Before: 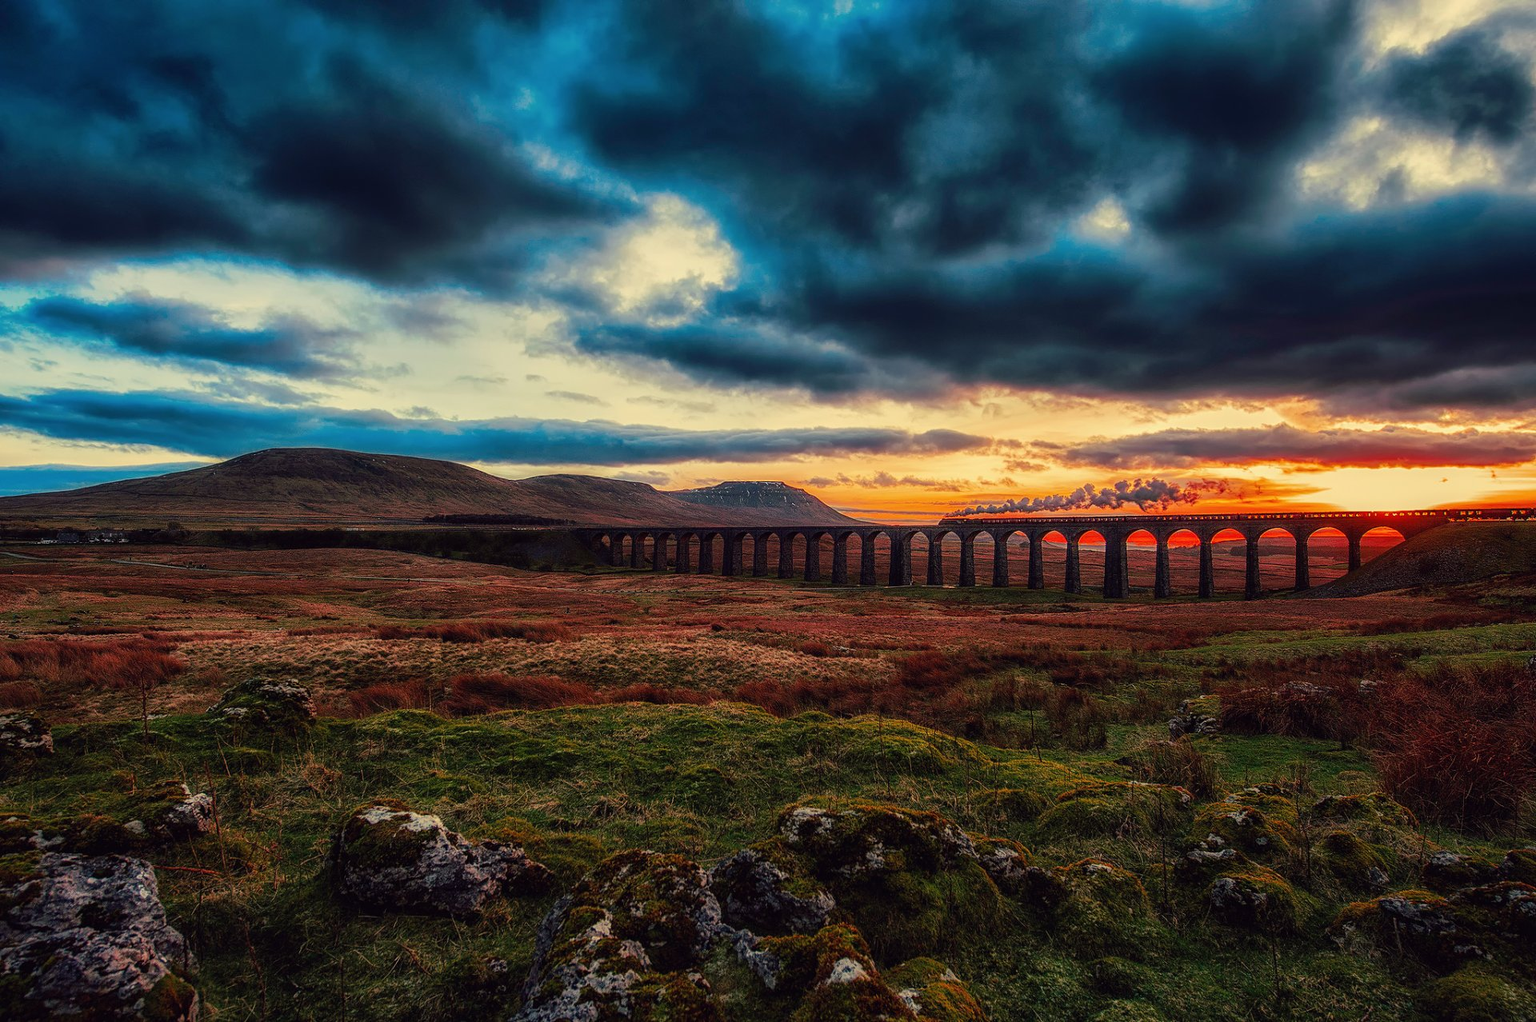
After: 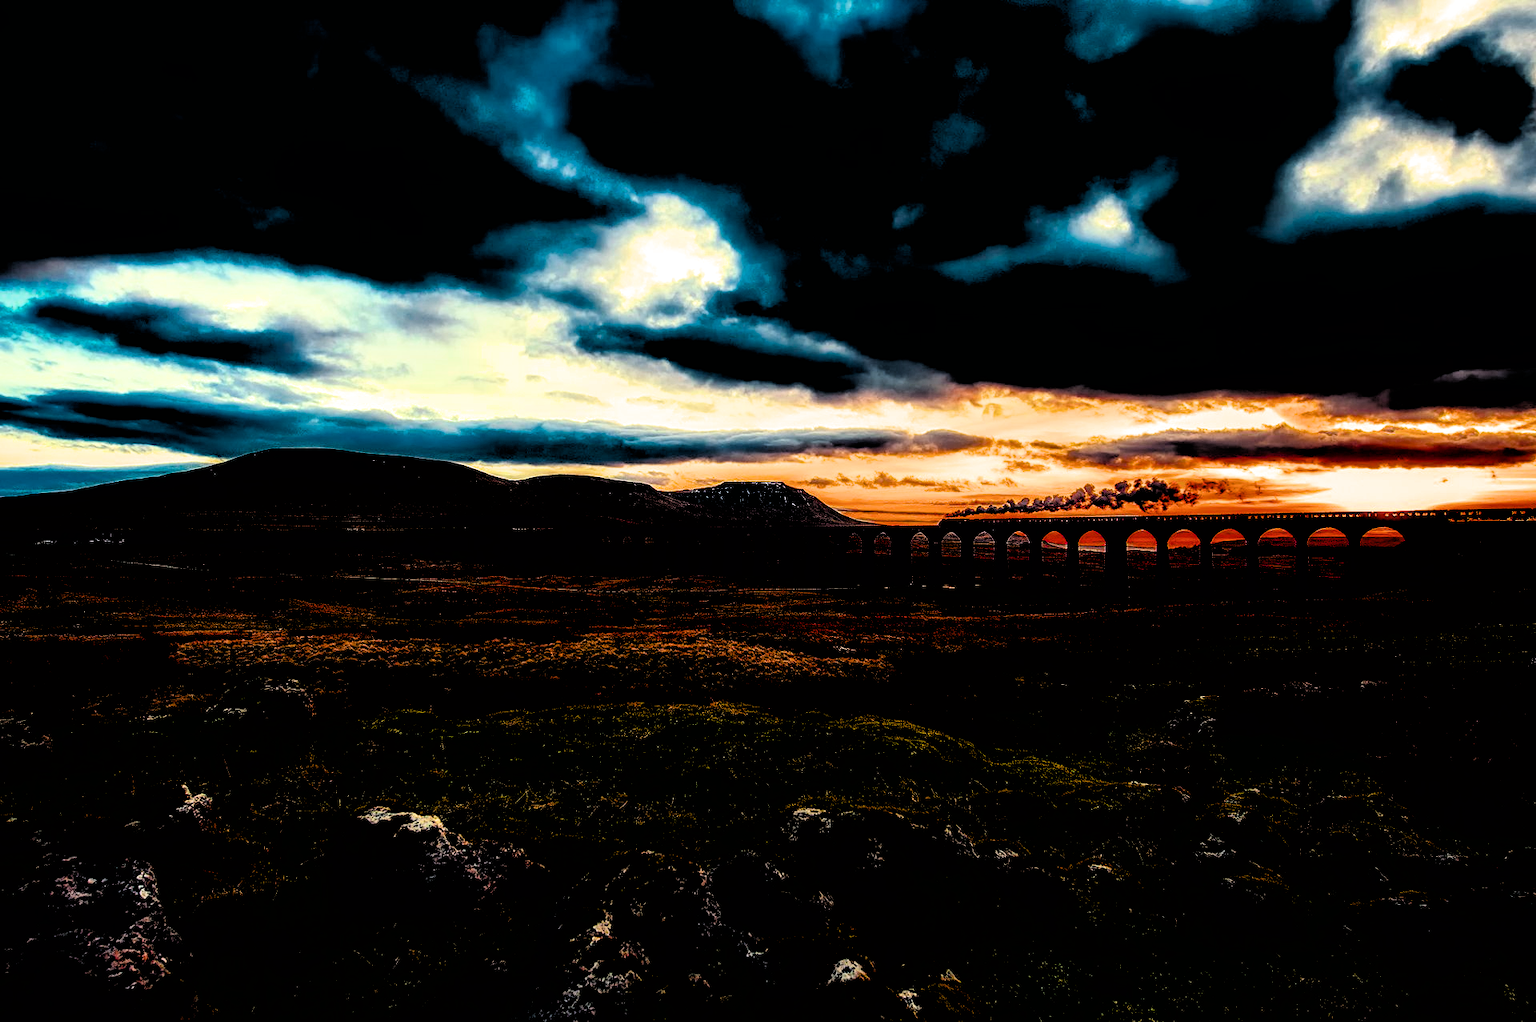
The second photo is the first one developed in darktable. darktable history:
filmic rgb: black relative exposure -1.05 EV, white relative exposure 2.05 EV, hardness 1.58, contrast 2.24
color balance rgb: linear chroma grading › global chroma 14.361%, perceptual saturation grading › global saturation 30.583%, global vibrance 10.051%, contrast 14.458%, saturation formula JzAzBz (2021)
